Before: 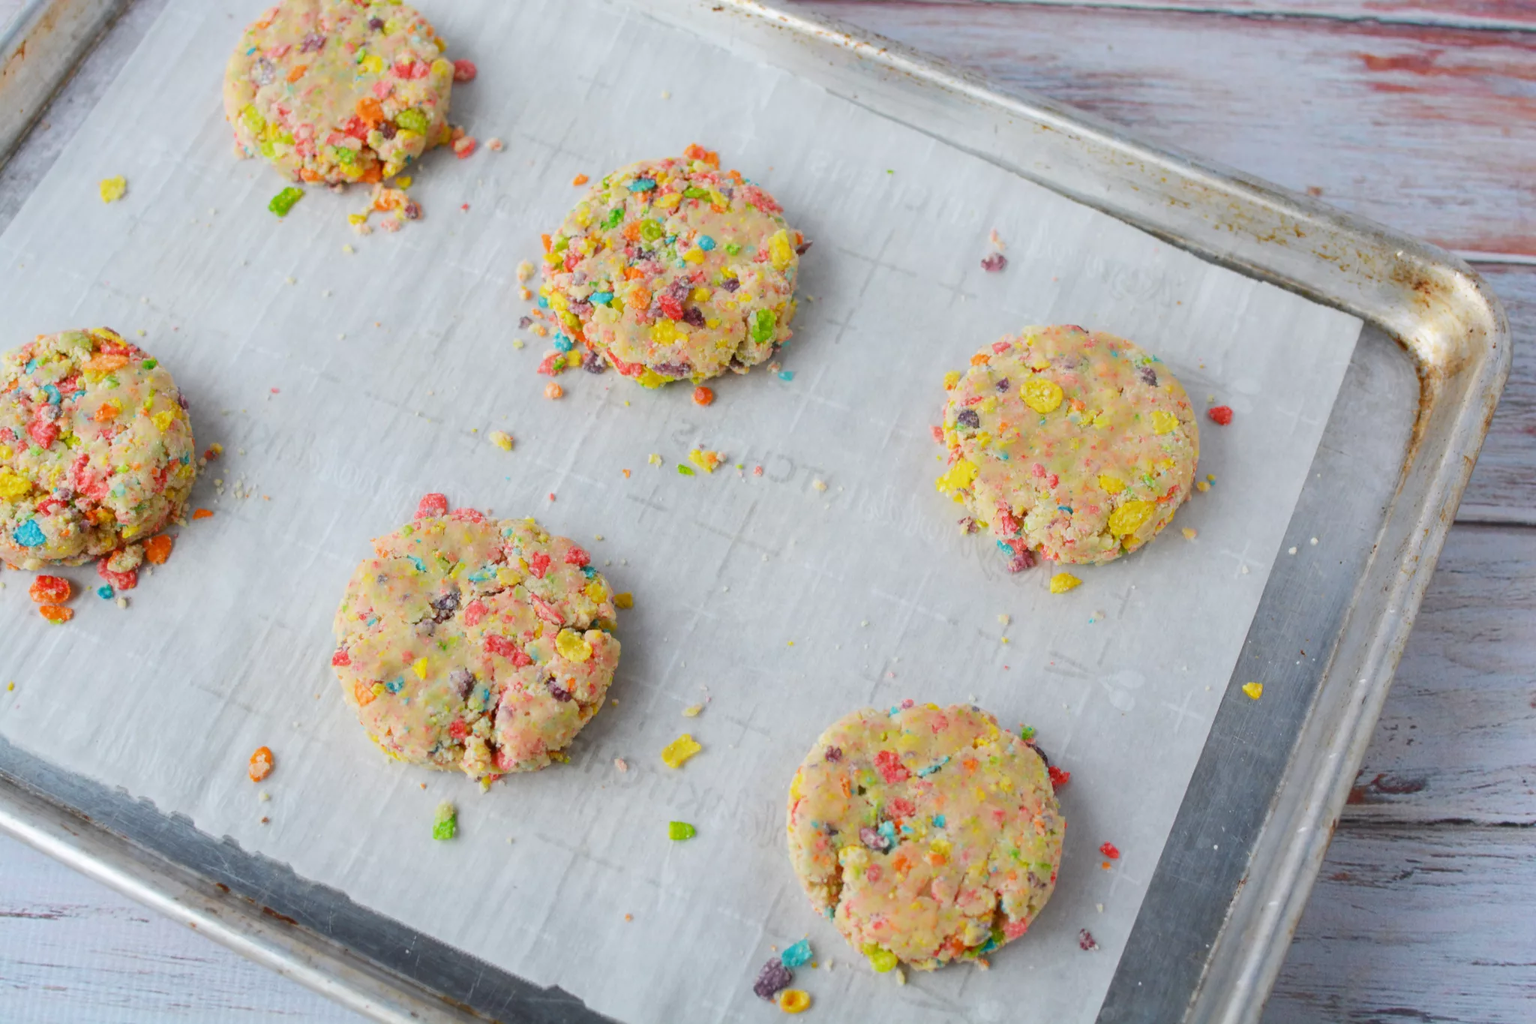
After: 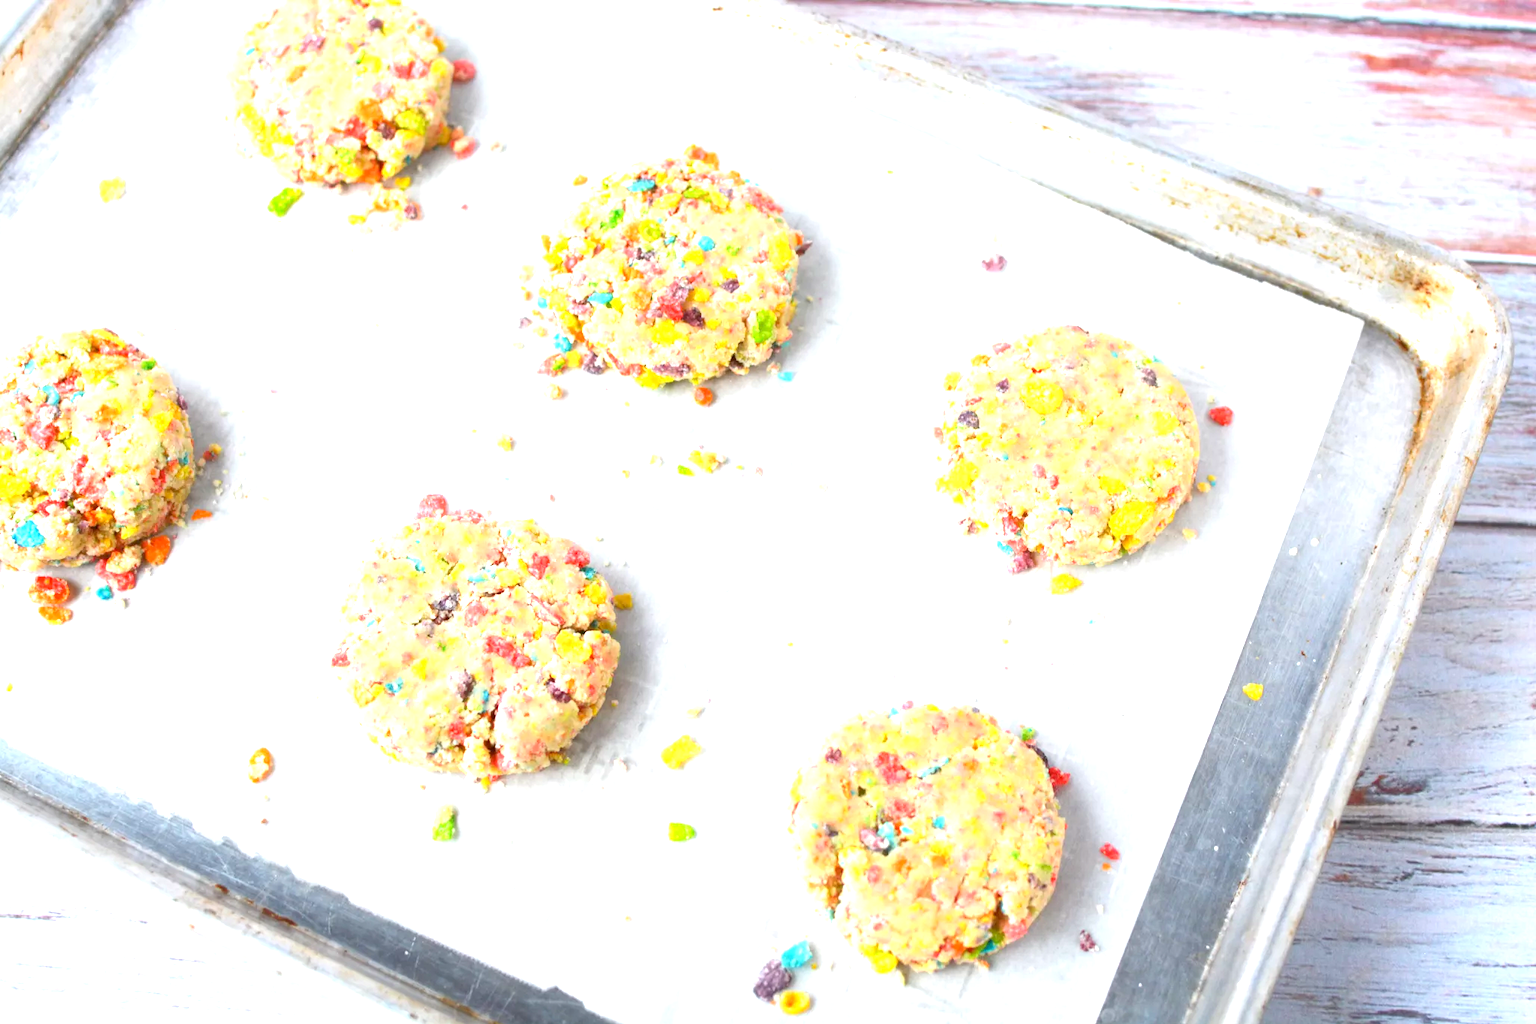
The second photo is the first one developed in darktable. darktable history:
exposure: black level correction 0.001, exposure 1.398 EV, compensate exposure bias true, compensate highlight preservation false
crop and rotate: left 0.126%
